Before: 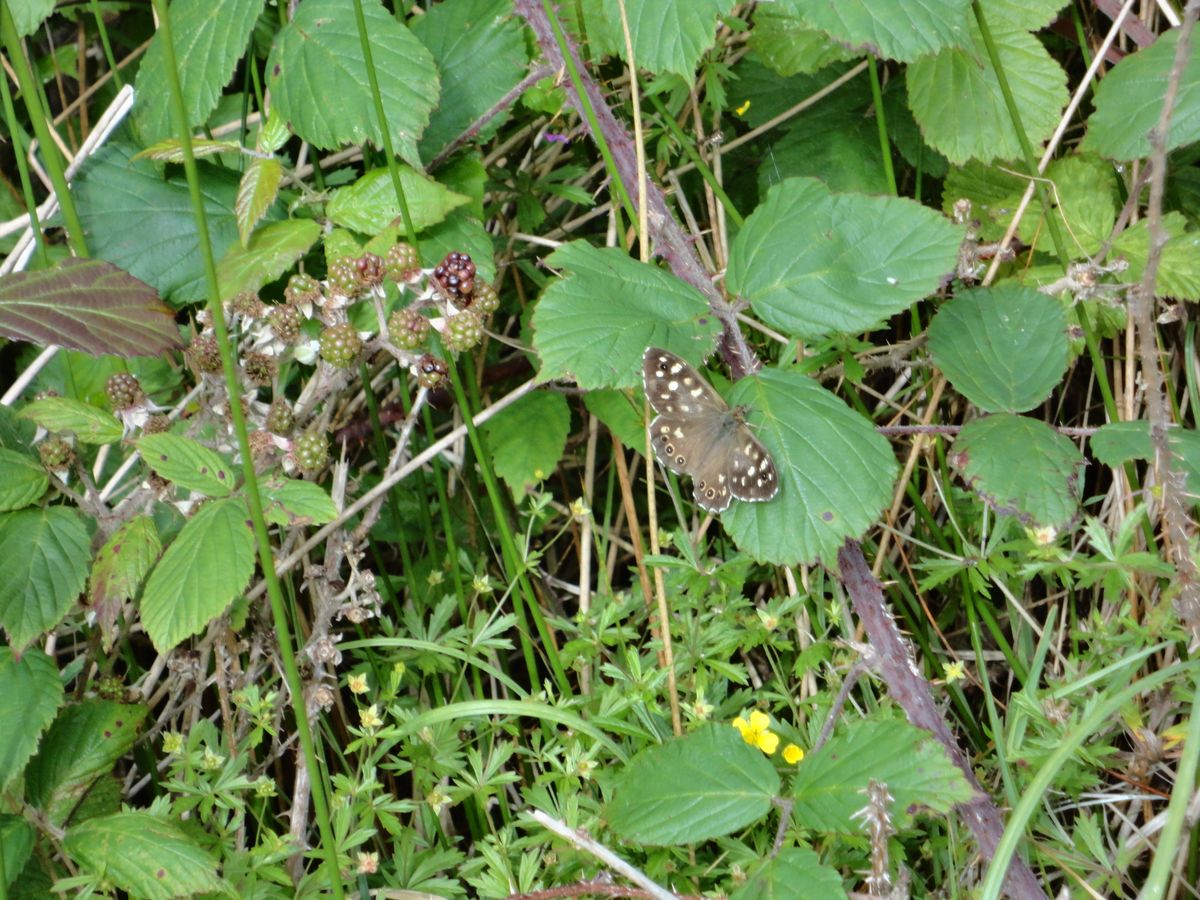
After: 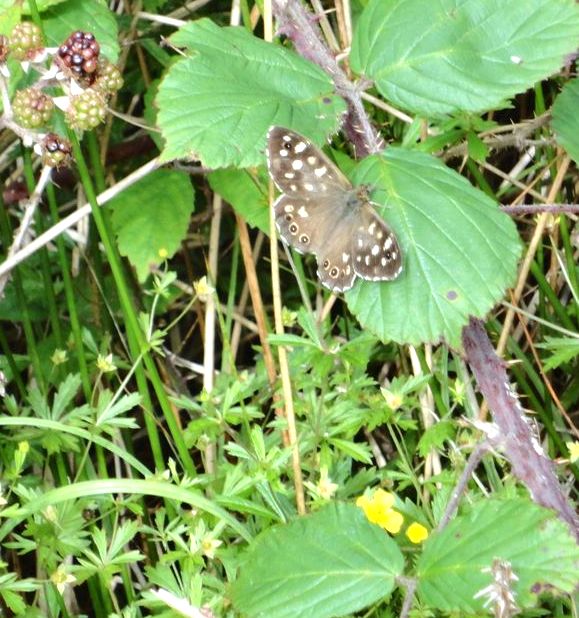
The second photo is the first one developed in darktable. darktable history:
crop: left 31.379%, top 24.658%, right 20.326%, bottom 6.628%
exposure: black level correction 0, exposure 0.7 EV, compensate exposure bias true, compensate highlight preservation false
